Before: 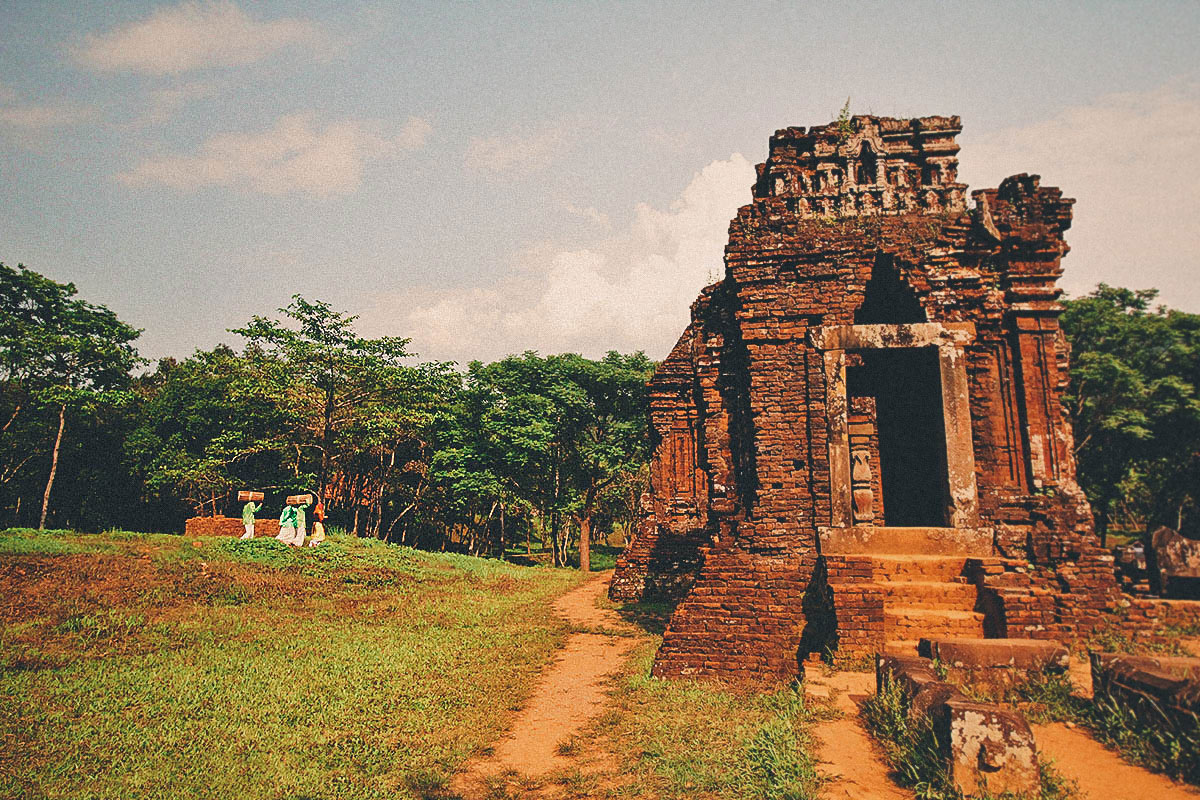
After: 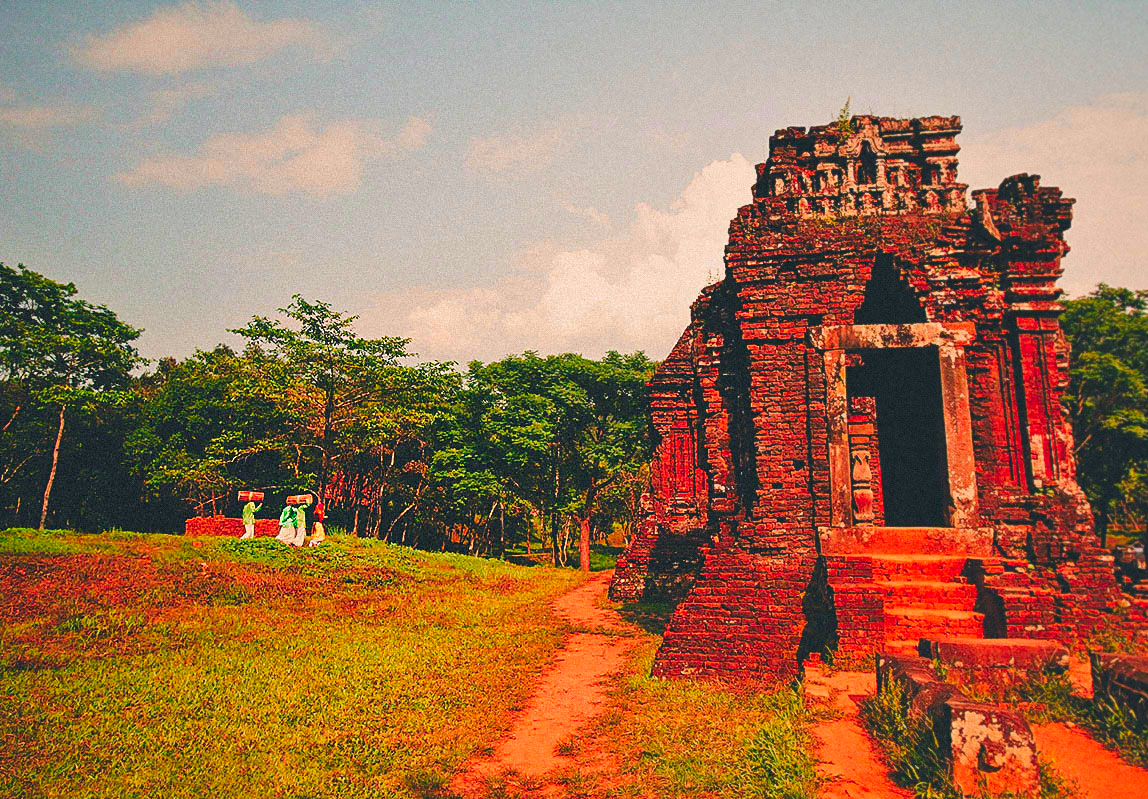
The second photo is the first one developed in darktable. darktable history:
crop: right 4.32%, bottom 0.046%
color correction: highlights b* 0.064, saturation 1.3
color zones: curves: ch1 [(0.24, 0.629) (0.75, 0.5)]; ch2 [(0.255, 0.454) (0.745, 0.491)]
